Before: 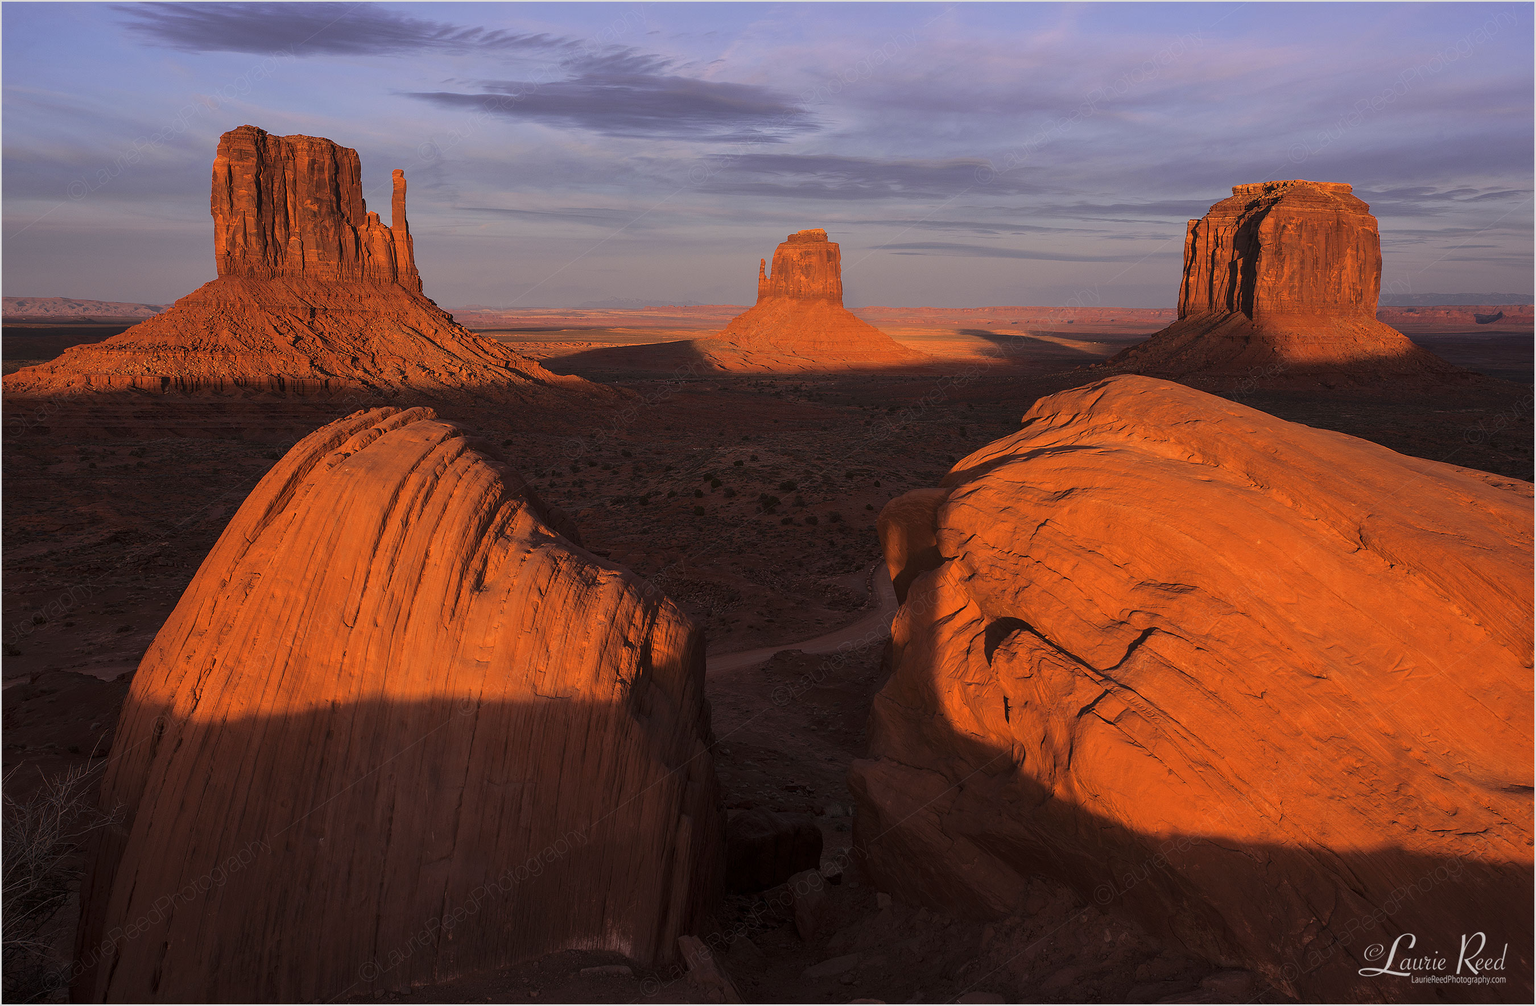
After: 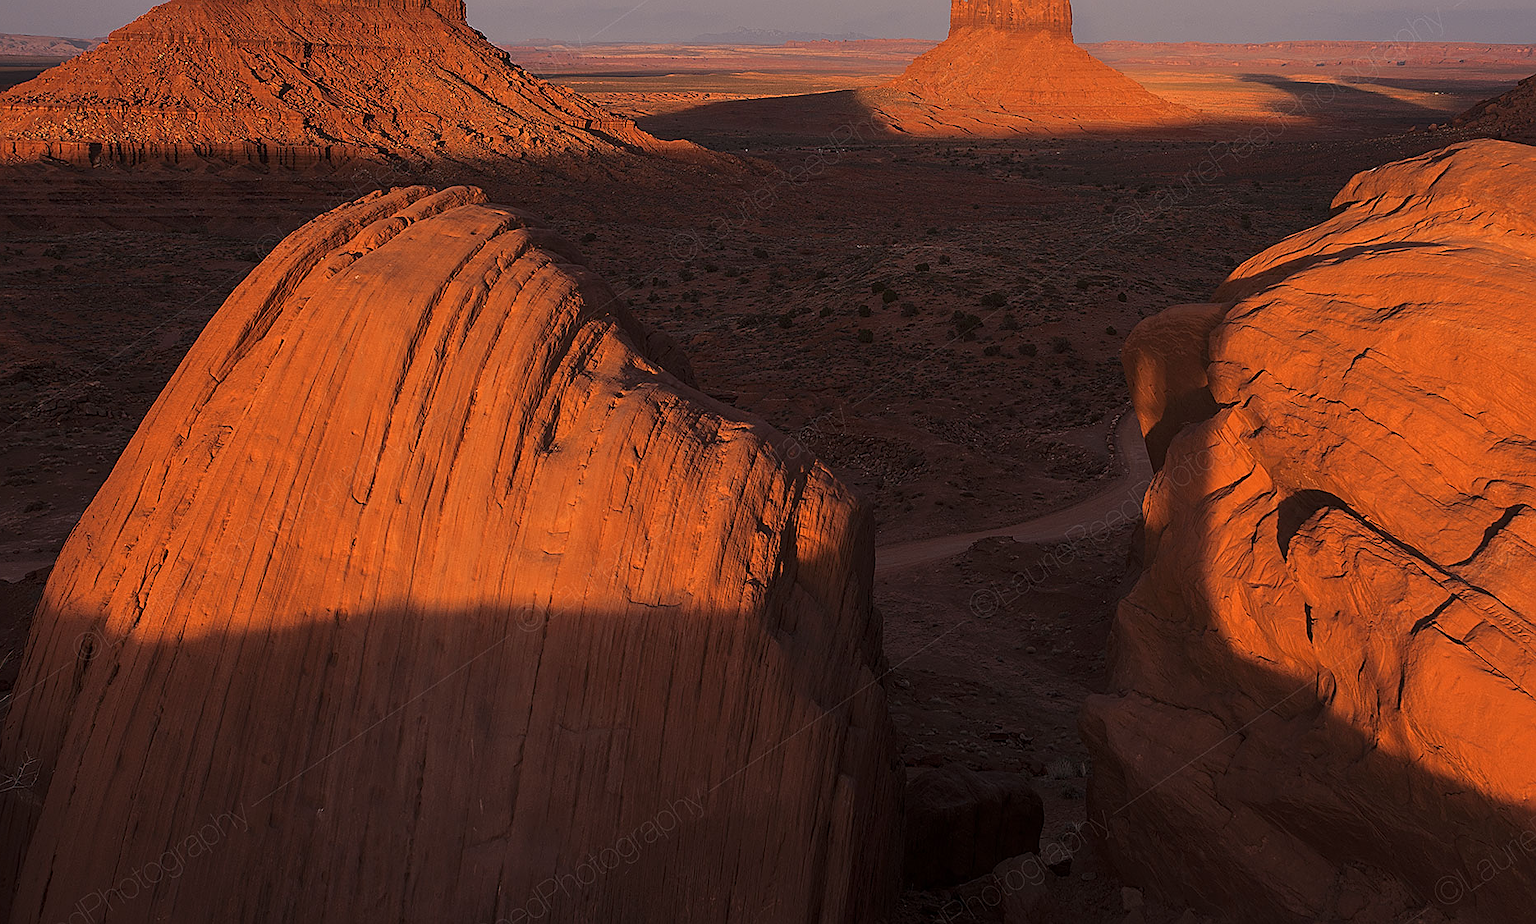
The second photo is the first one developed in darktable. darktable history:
sharpen: on, module defaults
crop: left 6.488%, top 27.668%, right 24.183%, bottom 8.656%
